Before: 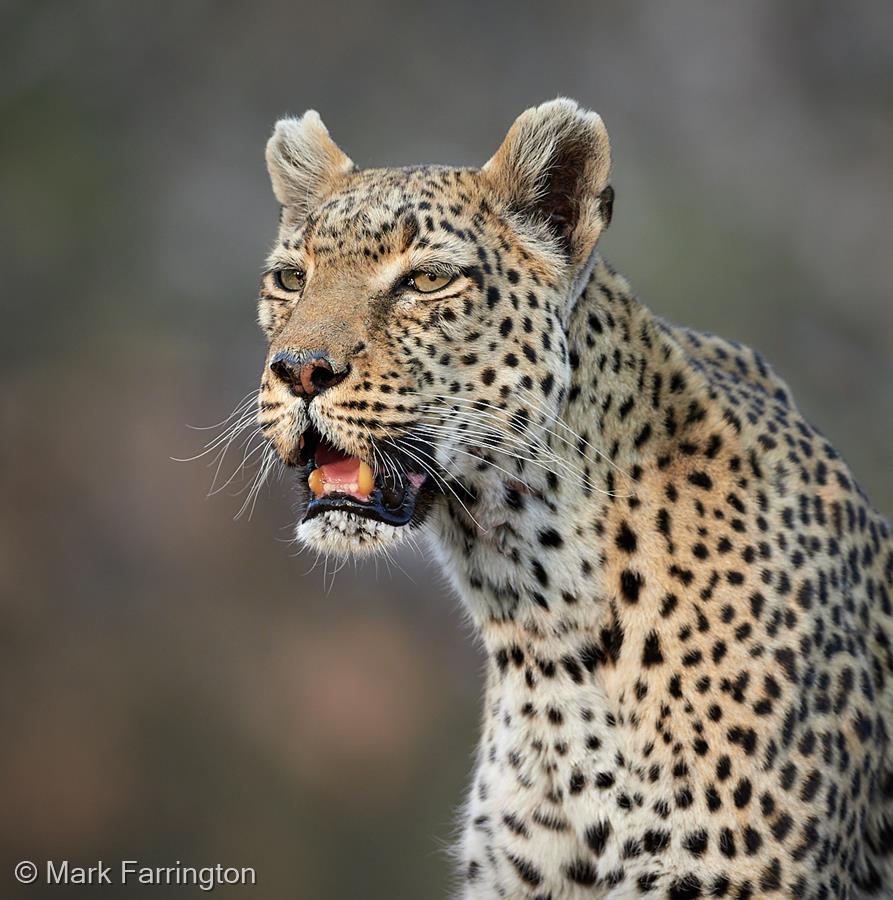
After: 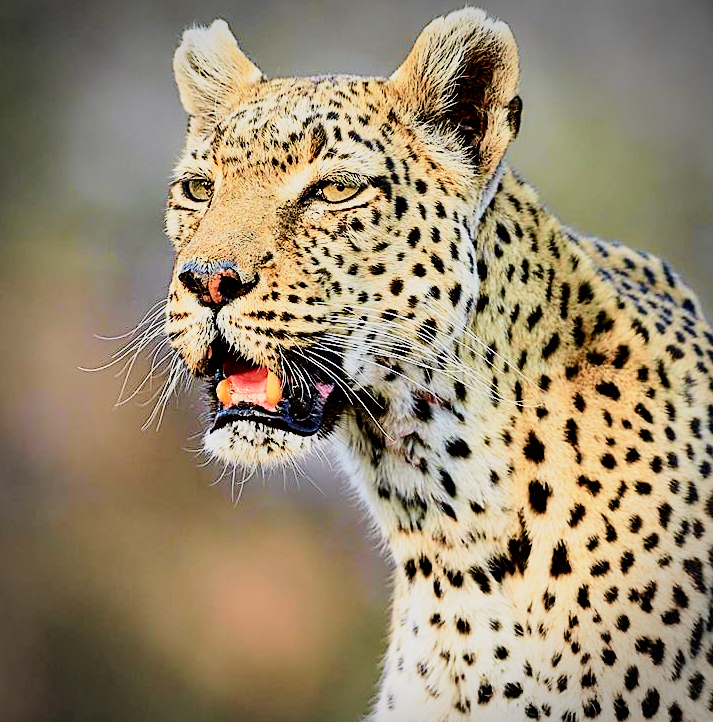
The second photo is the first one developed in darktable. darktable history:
crop and rotate: left 10.306%, top 10.066%, right 9.851%, bottom 9.693%
tone curve: curves: ch0 [(0, 0) (0.091, 0.066) (0.184, 0.16) (0.491, 0.519) (0.748, 0.765) (1, 0.919)]; ch1 [(0, 0) (0.179, 0.173) (0.322, 0.32) (0.424, 0.424) (0.502, 0.504) (0.56, 0.575) (0.631, 0.675) (0.777, 0.806) (1, 1)]; ch2 [(0, 0) (0.434, 0.447) (0.497, 0.498) (0.539, 0.566) (0.676, 0.691) (1, 1)], color space Lab, independent channels, preserve colors none
sharpen: on, module defaults
vignetting: dithering 8-bit output, unbound false
tone equalizer: on, module defaults
exposure: black level correction 0.01, exposure 0.017 EV, compensate exposure bias true, compensate highlight preservation false
velvia: on, module defaults
base curve: curves: ch0 [(0, 0) (0.028, 0.03) (0.121, 0.232) (0.46, 0.748) (0.859, 0.968) (1, 1)], preserve colors none
